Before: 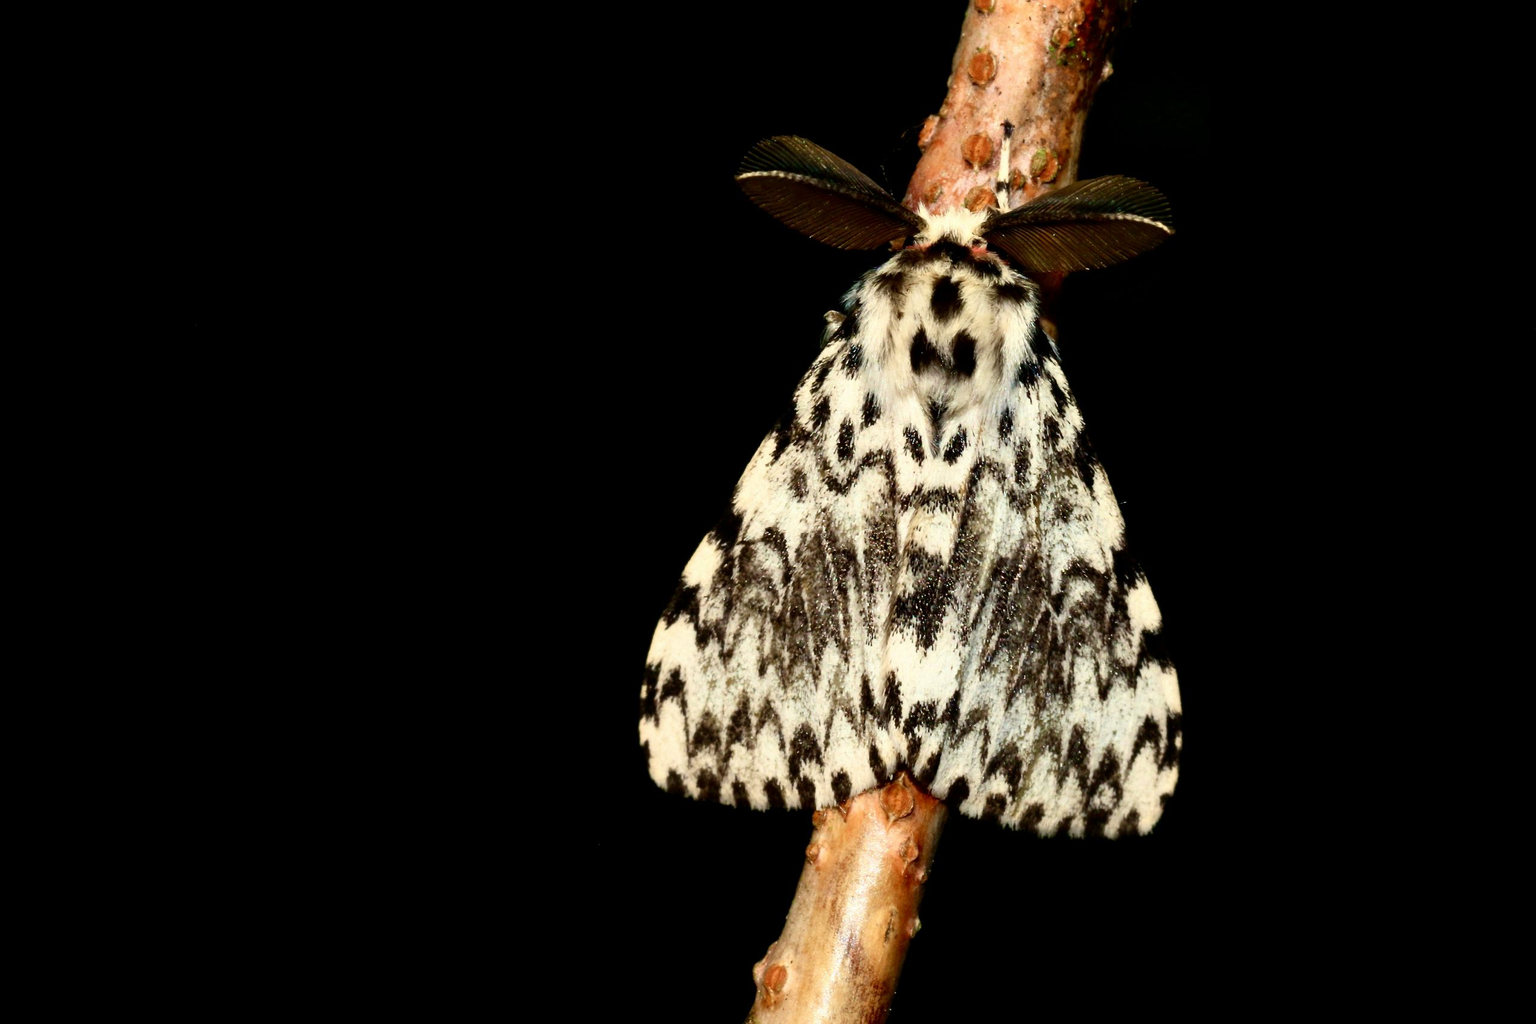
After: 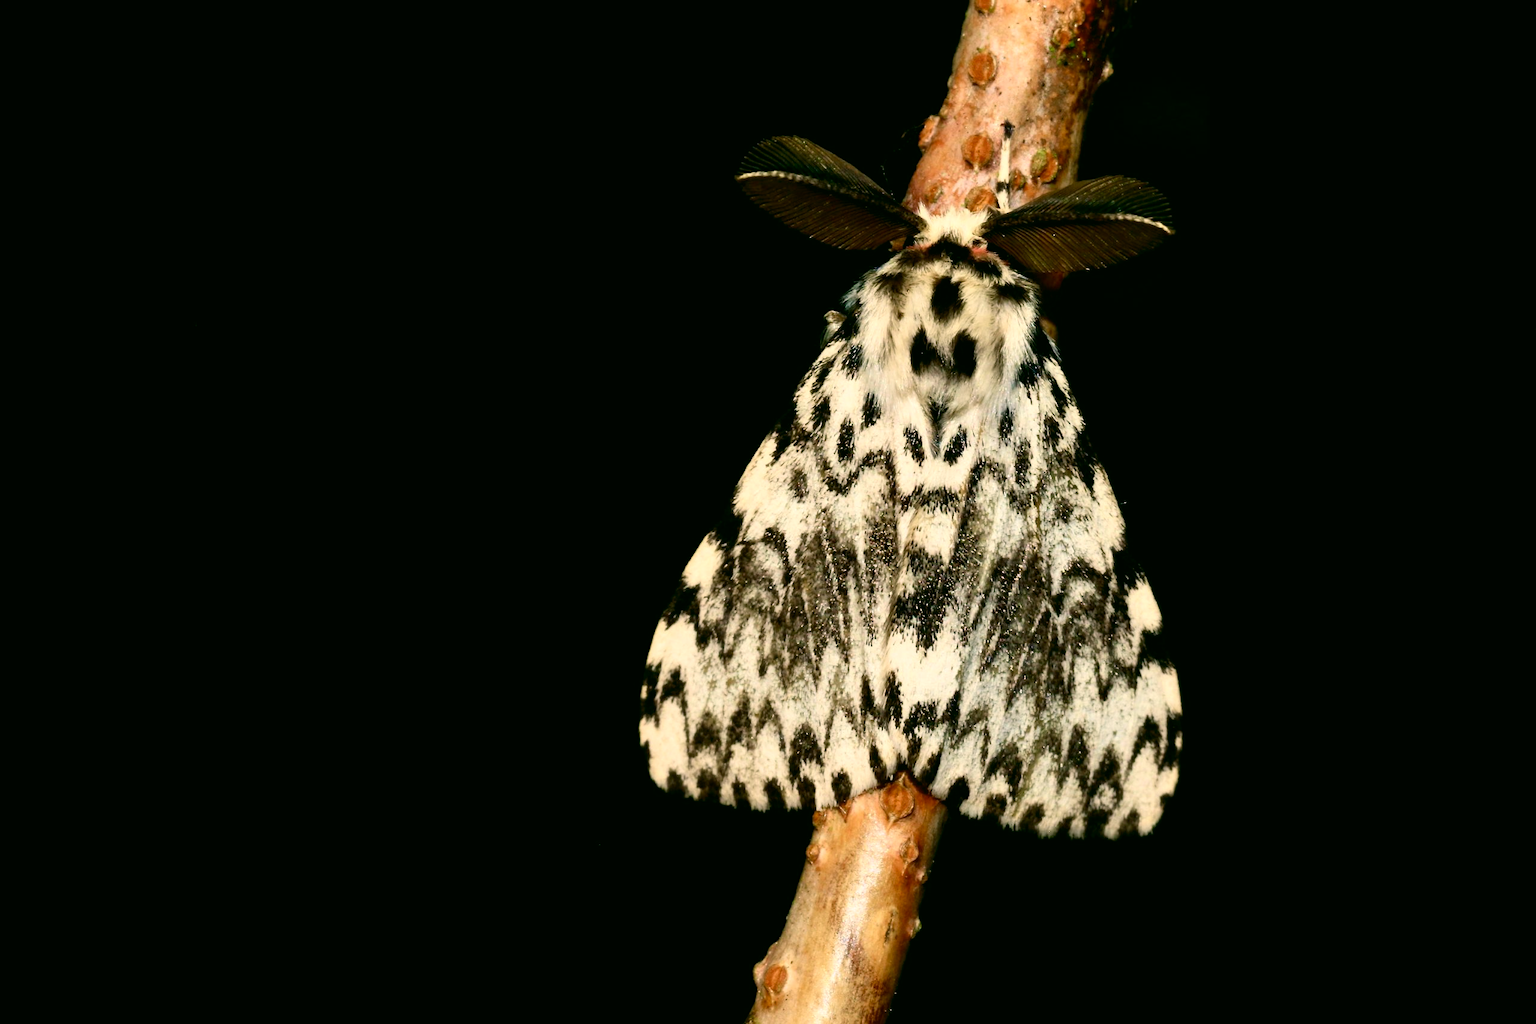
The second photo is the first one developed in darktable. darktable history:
color correction: highlights a* 4.45, highlights b* 4.95, shadows a* -7.79, shadows b* 4.82
